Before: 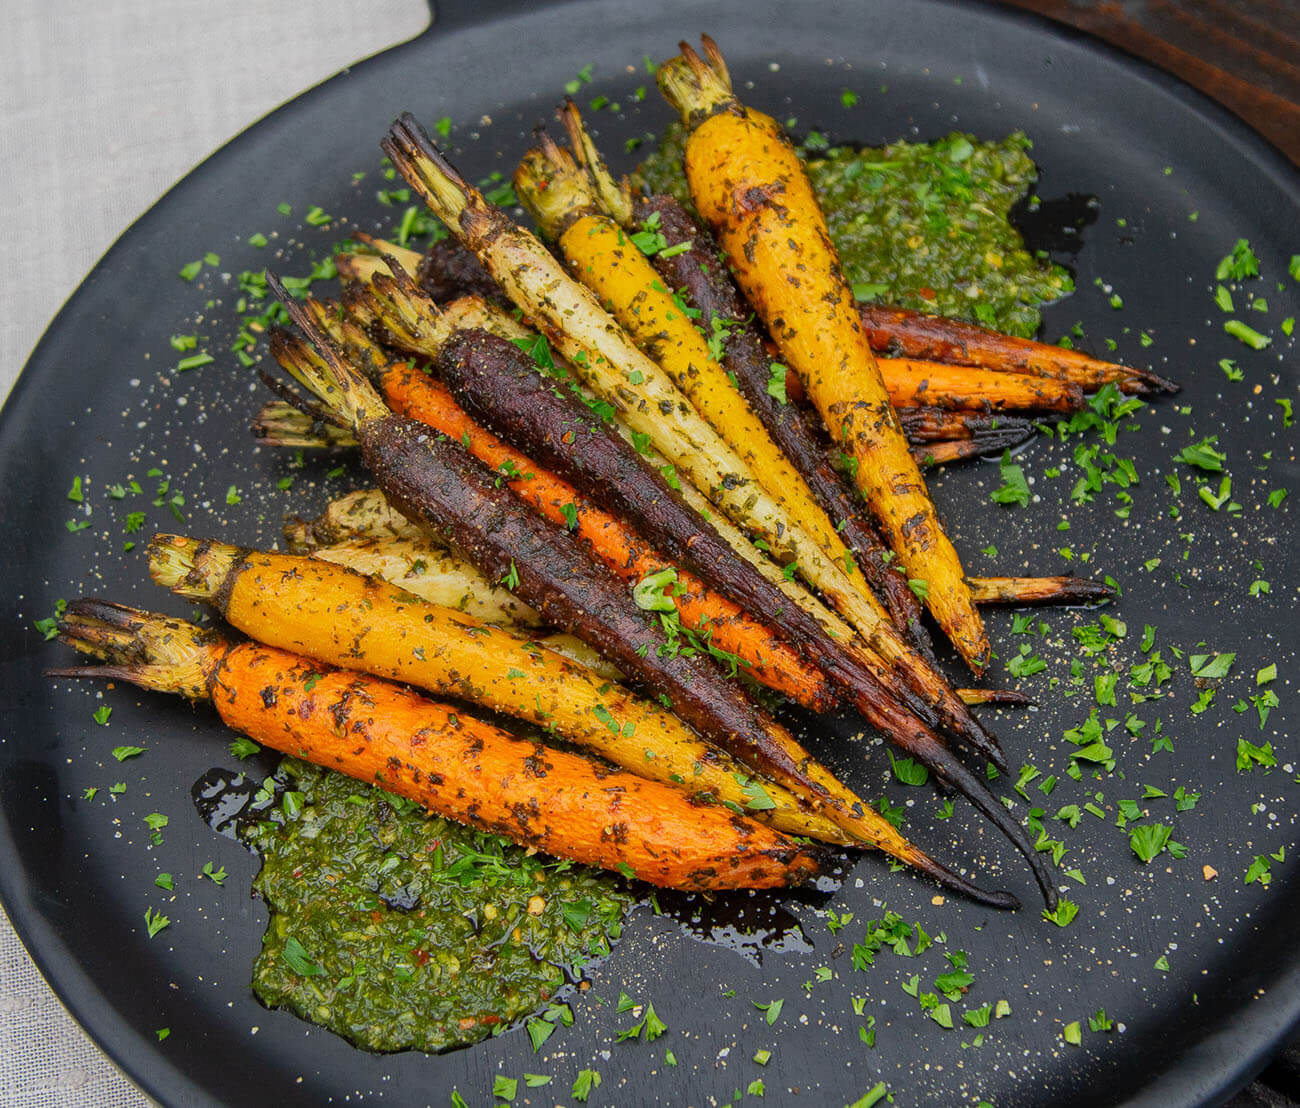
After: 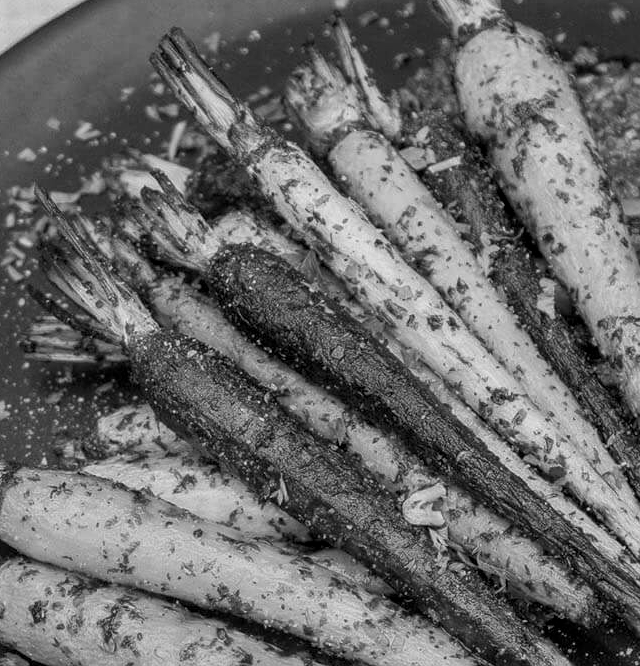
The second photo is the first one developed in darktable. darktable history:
local contrast: on, module defaults
monochrome: on, module defaults
crop: left 17.835%, top 7.675%, right 32.881%, bottom 32.213%
